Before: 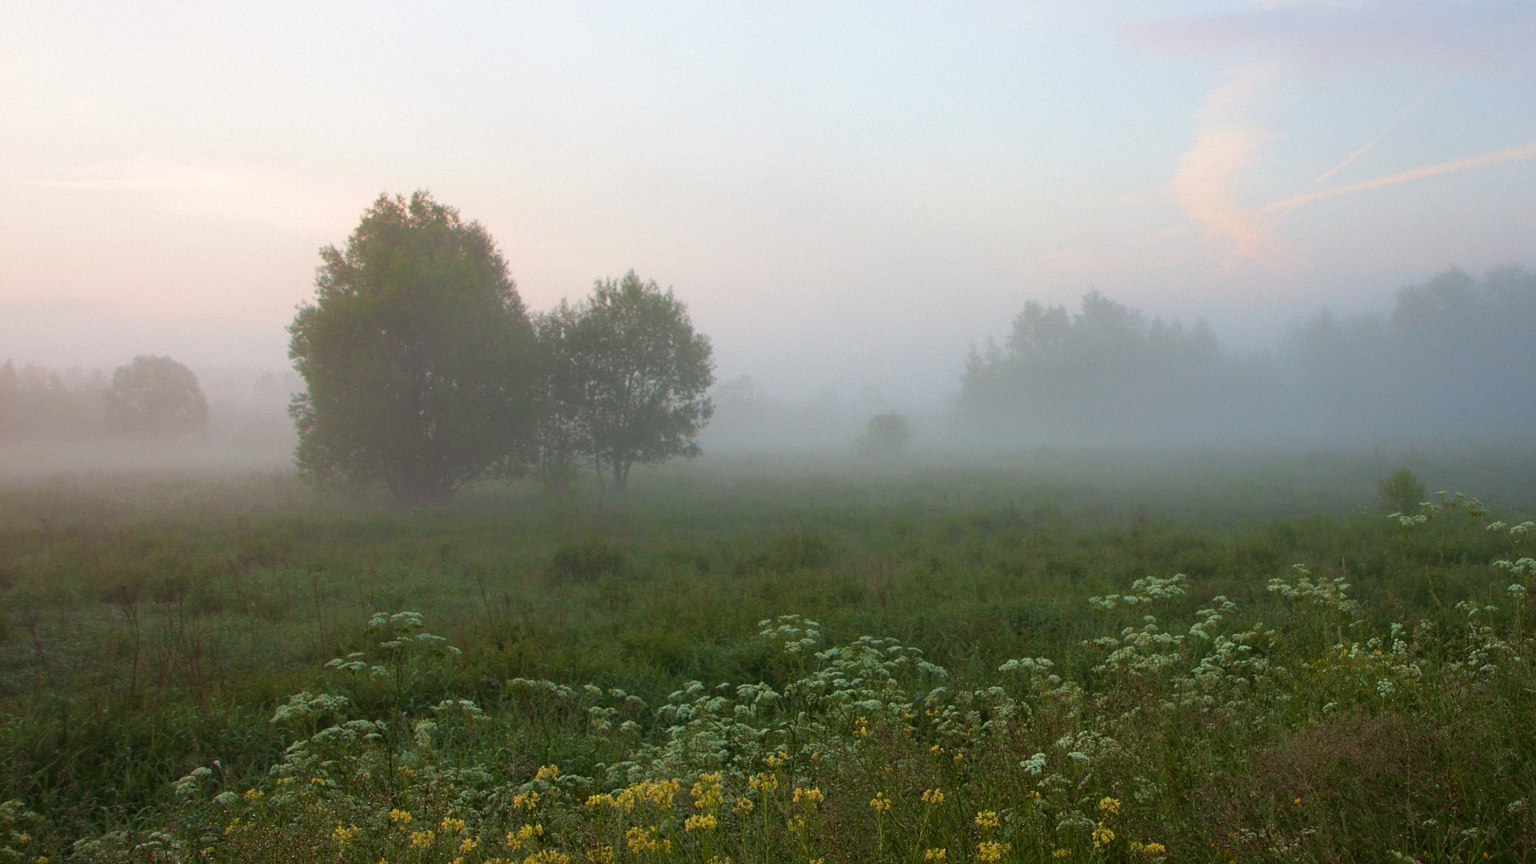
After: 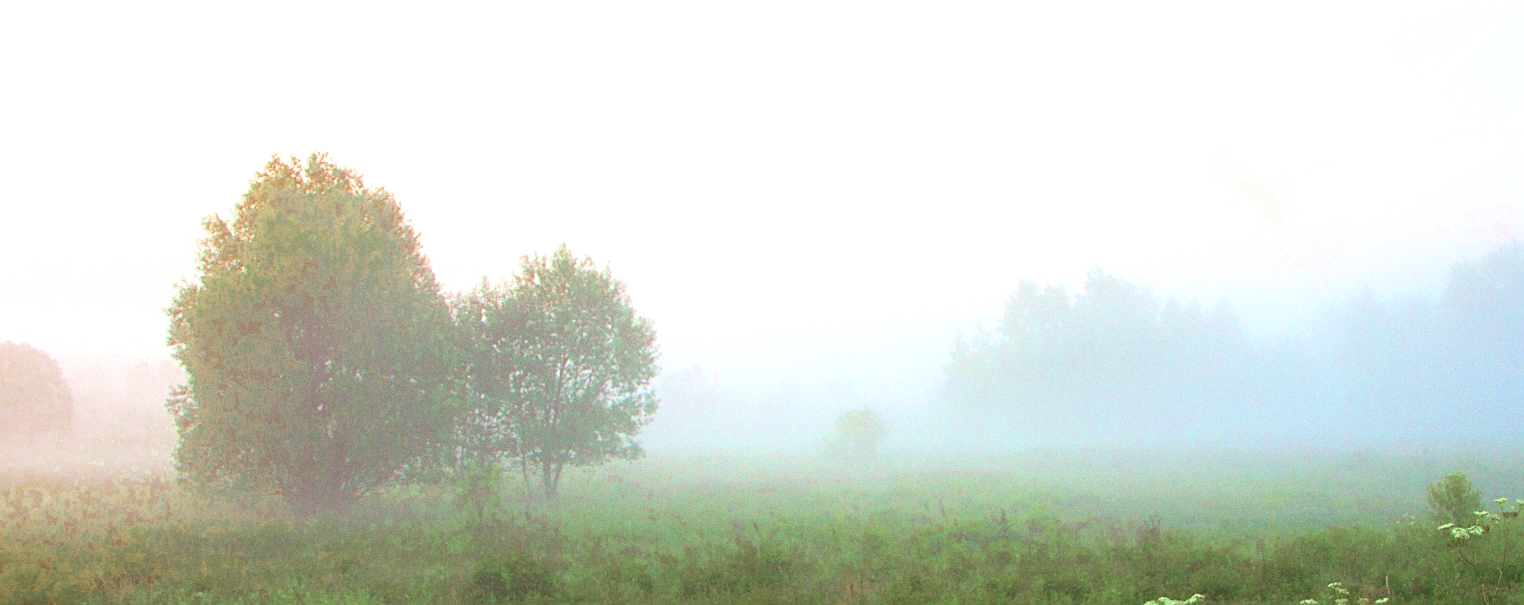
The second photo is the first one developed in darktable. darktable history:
color zones: curves: ch0 [(0.11, 0.396) (0.195, 0.36) (0.25, 0.5) (0.303, 0.412) (0.357, 0.544) (0.75, 0.5) (0.967, 0.328)]; ch1 [(0, 0.468) (0.112, 0.512) (0.202, 0.6) (0.25, 0.5) (0.307, 0.352) (0.357, 0.544) (0.75, 0.5) (0.963, 0.524)]
exposure: black level correction 0, exposure 0.949 EV, compensate highlight preservation false
crop and rotate: left 9.454%, top 7.092%, right 4.815%, bottom 32.366%
color correction: highlights a* 0.072, highlights b* -0.677
contrast brightness saturation: contrast 0.201, brightness 0.166, saturation 0.229
velvia: on, module defaults
sharpen: on, module defaults
